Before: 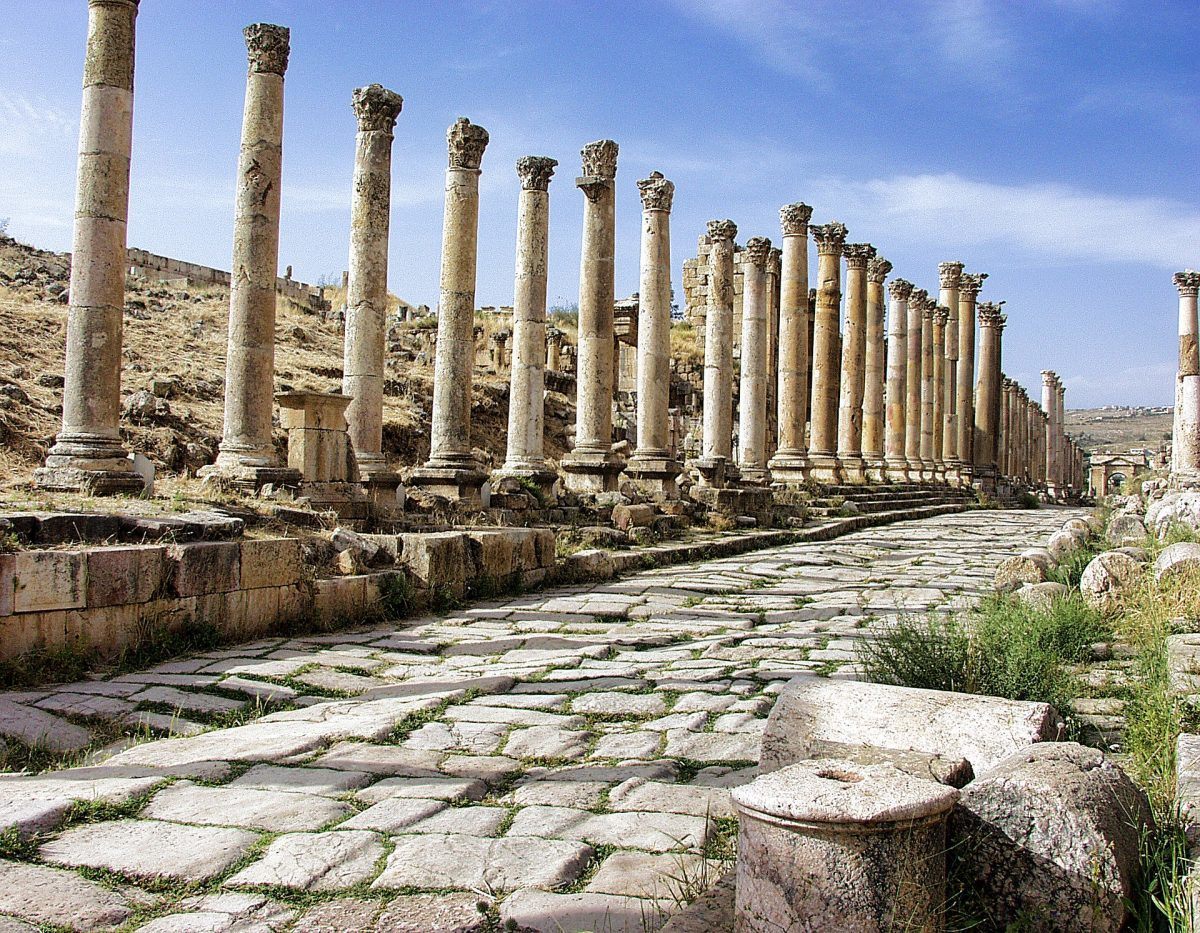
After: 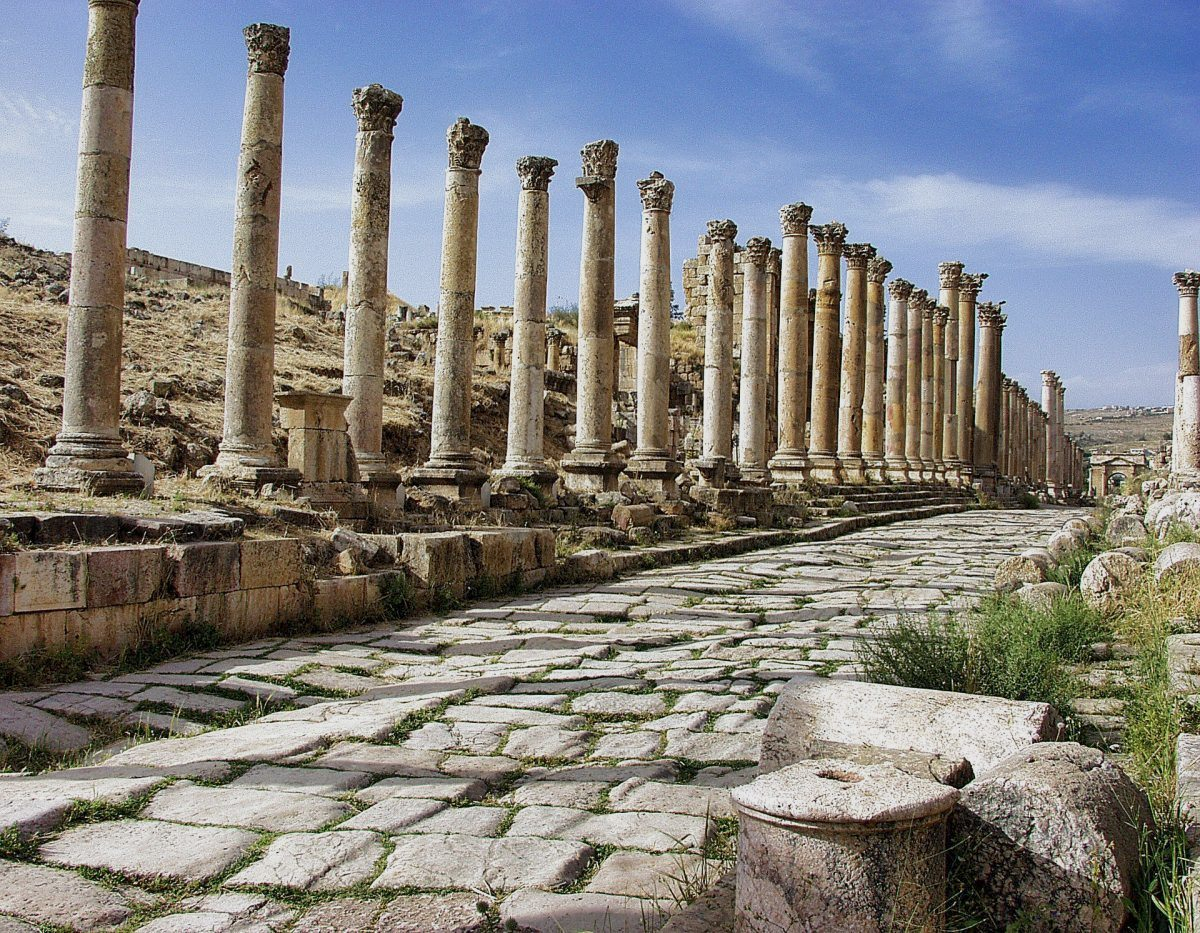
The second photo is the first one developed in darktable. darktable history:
tone equalizer: -8 EV 0.216 EV, -7 EV 0.39 EV, -6 EV 0.378 EV, -5 EV 0.23 EV, -3 EV -0.265 EV, -2 EV -0.417 EV, -1 EV -0.411 EV, +0 EV -0.269 EV
shadows and highlights: highlights color adjustment 45.99%, soften with gaussian
